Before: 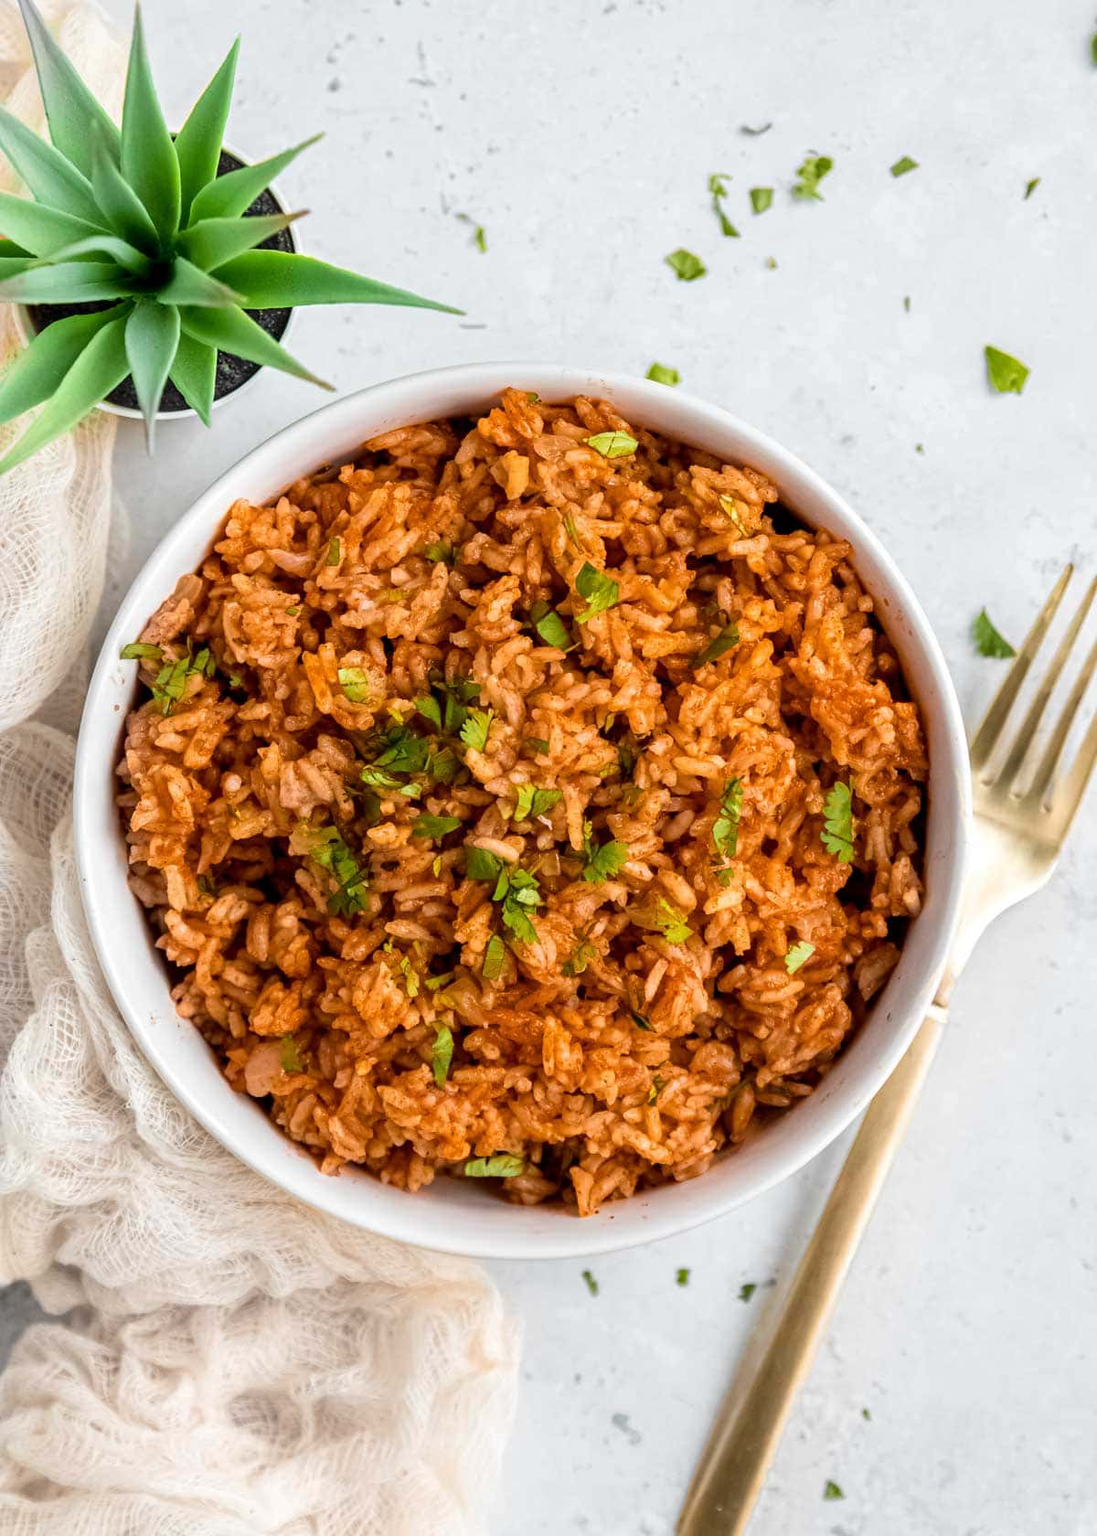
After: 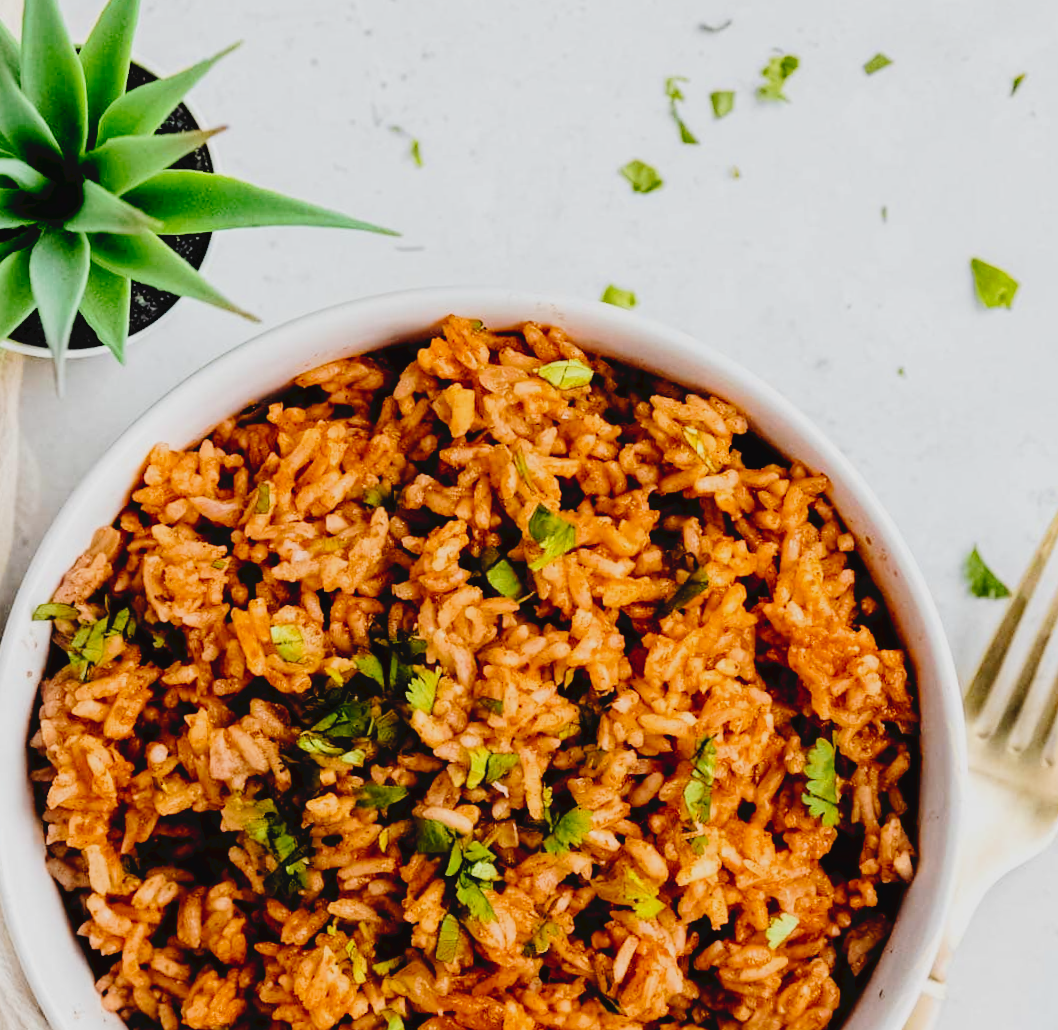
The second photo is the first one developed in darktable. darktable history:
crop and rotate: left 9.345%, top 7.22%, right 4.982%, bottom 32.331%
filmic rgb: black relative exposure -5 EV, hardness 2.88, contrast 1.3
tone curve: curves: ch0 [(0, 0) (0.003, 0.048) (0.011, 0.048) (0.025, 0.048) (0.044, 0.049) (0.069, 0.048) (0.1, 0.052) (0.136, 0.071) (0.177, 0.109) (0.224, 0.157) (0.277, 0.233) (0.335, 0.32) (0.399, 0.404) (0.468, 0.496) (0.543, 0.582) (0.623, 0.653) (0.709, 0.738) (0.801, 0.811) (0.898, 0.895) (1, 1)], preserve colors none
rotate and perspective: rotation -1.24°, automatic cropping off
